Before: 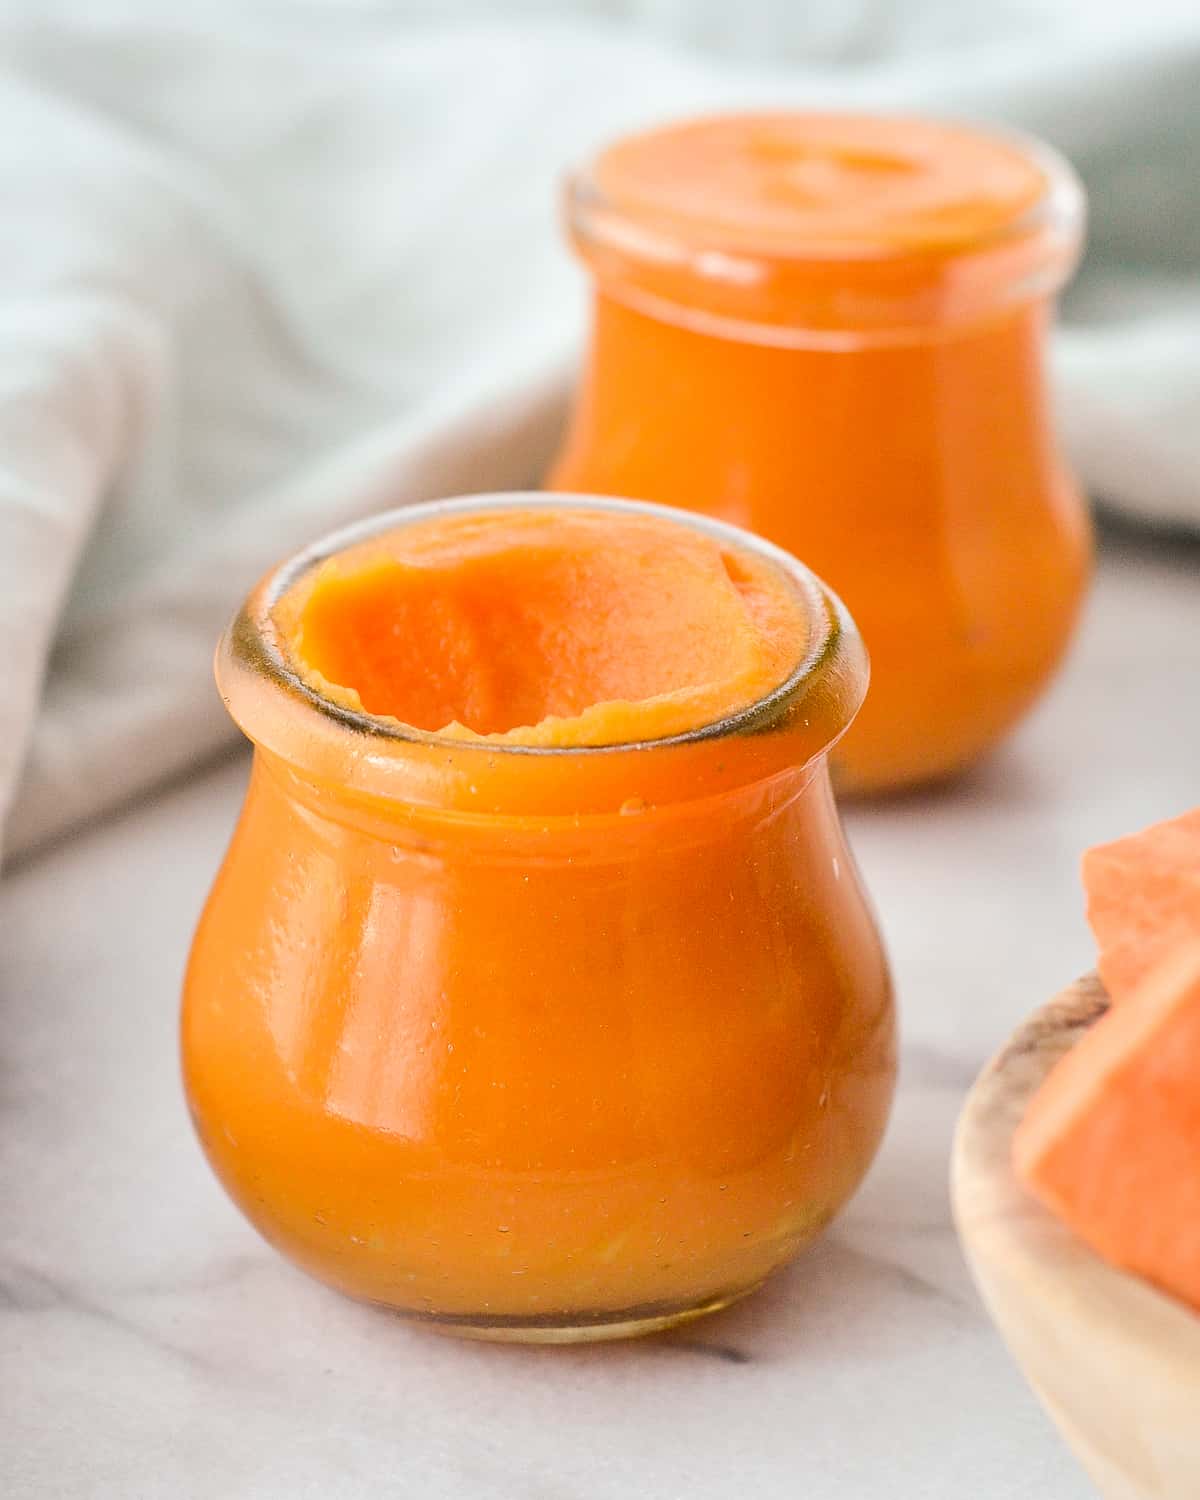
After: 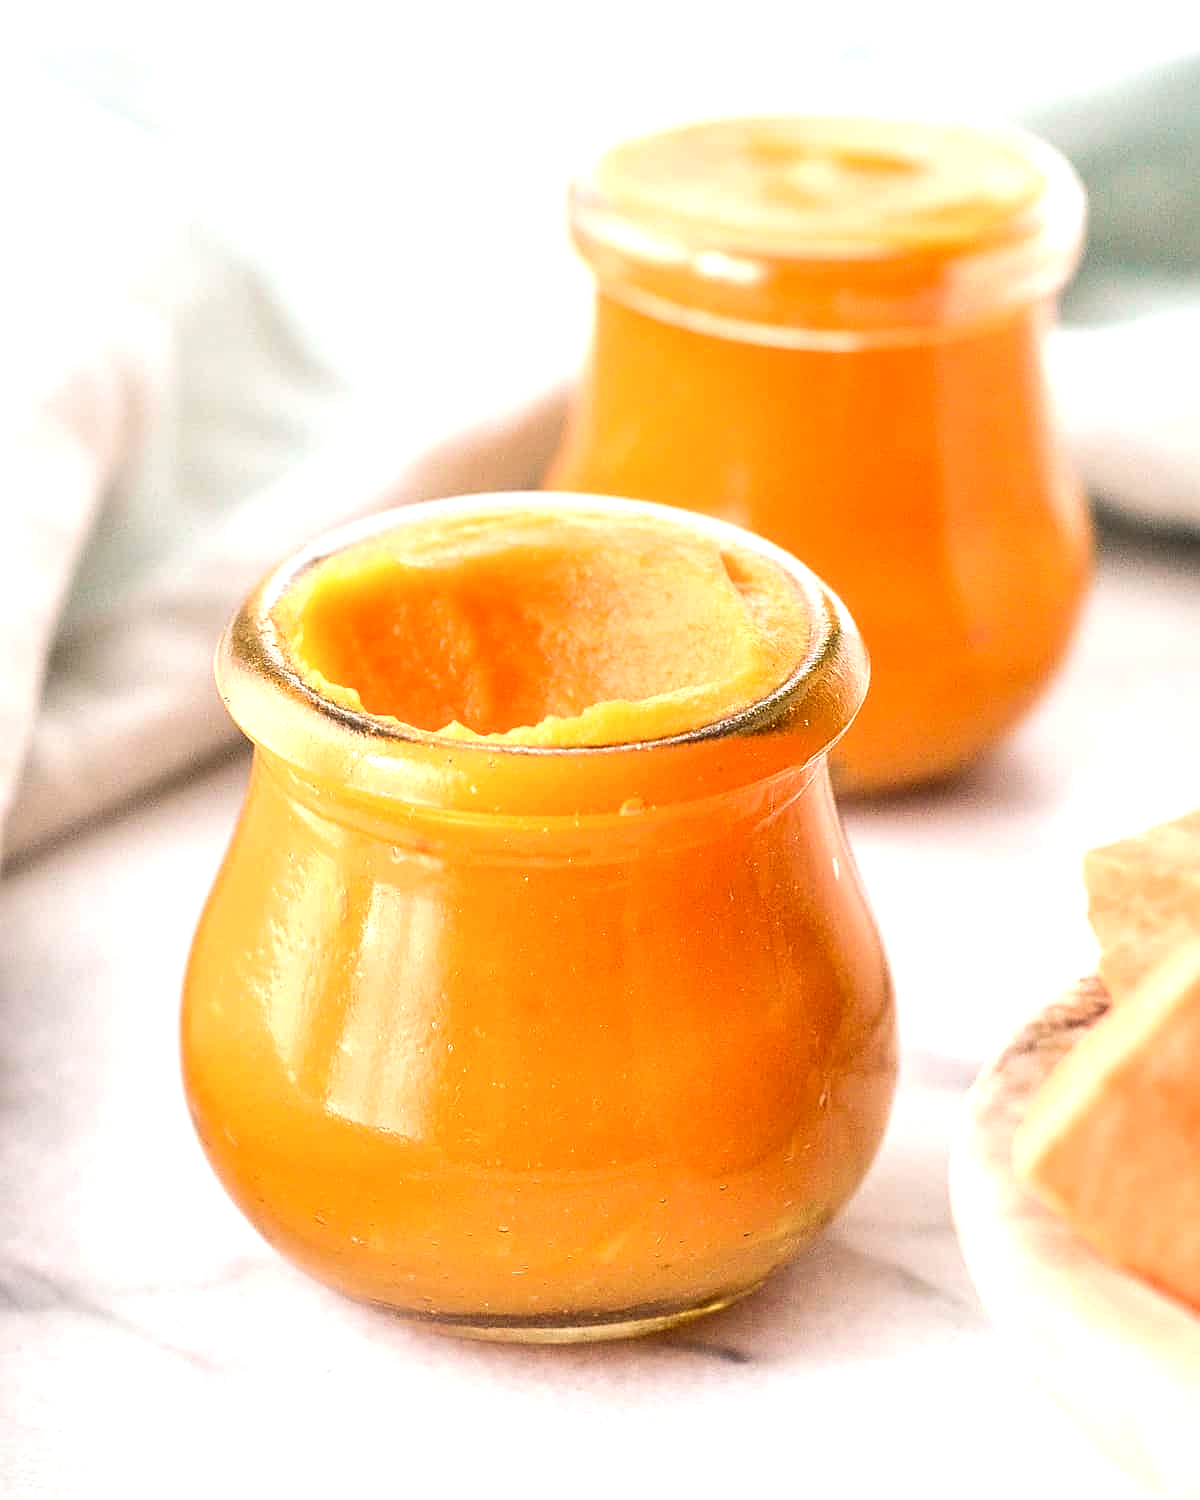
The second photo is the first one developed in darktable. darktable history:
velvia: on, module defaults
exposure: black level correction 0, exposure 0.7 EV, compensate exposure bias true, compensate highlight preservation false
haze removal: strength -0.1, adaptive false
sharpen: on, module defaults
local contrast: detail 130%
